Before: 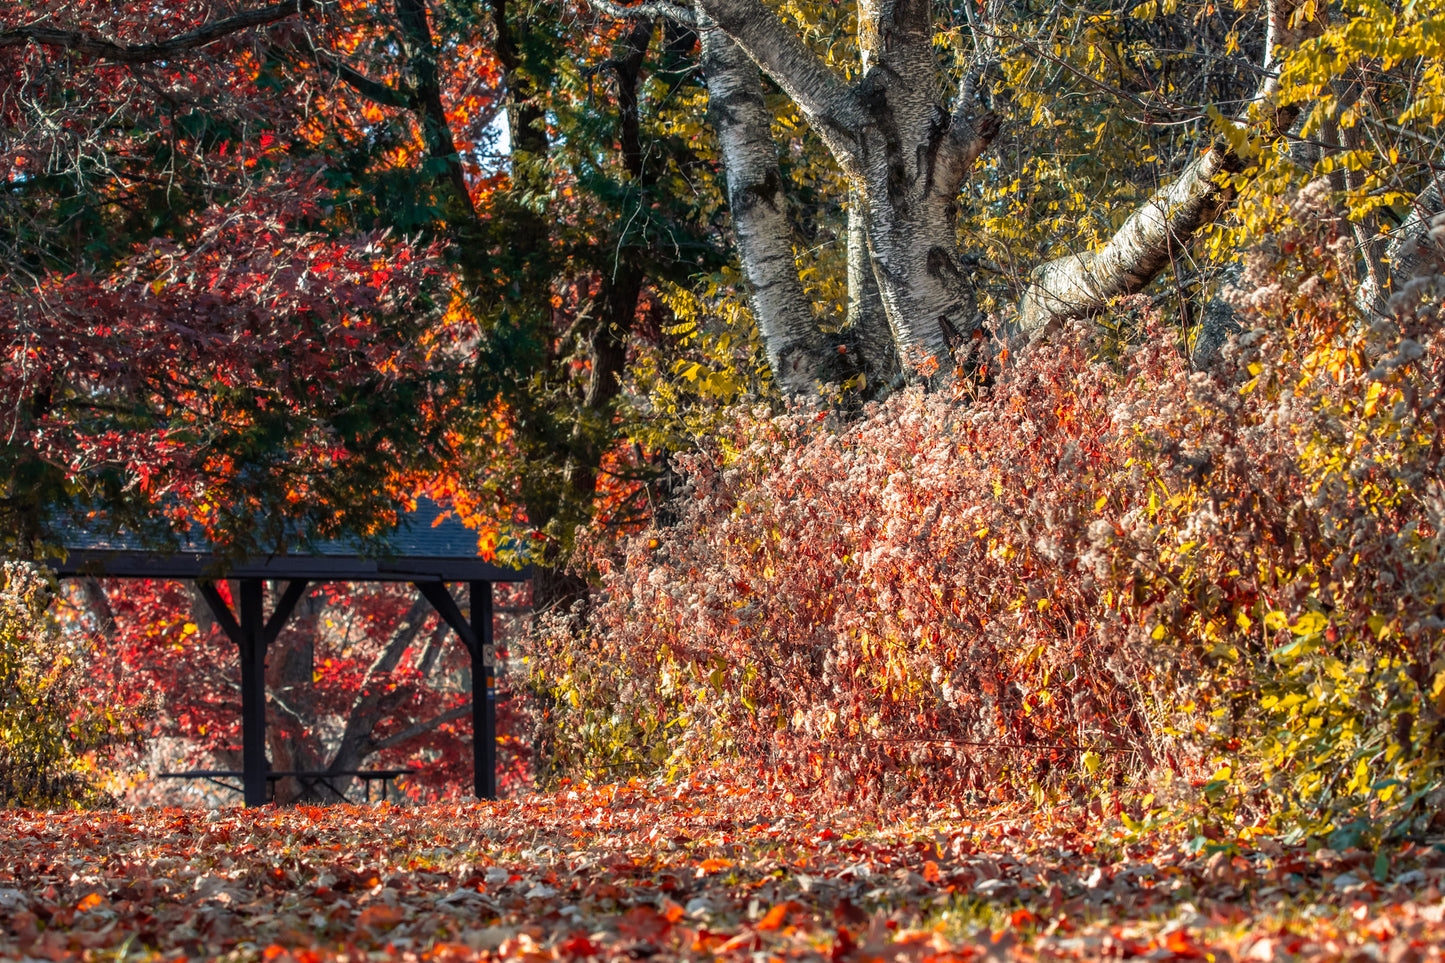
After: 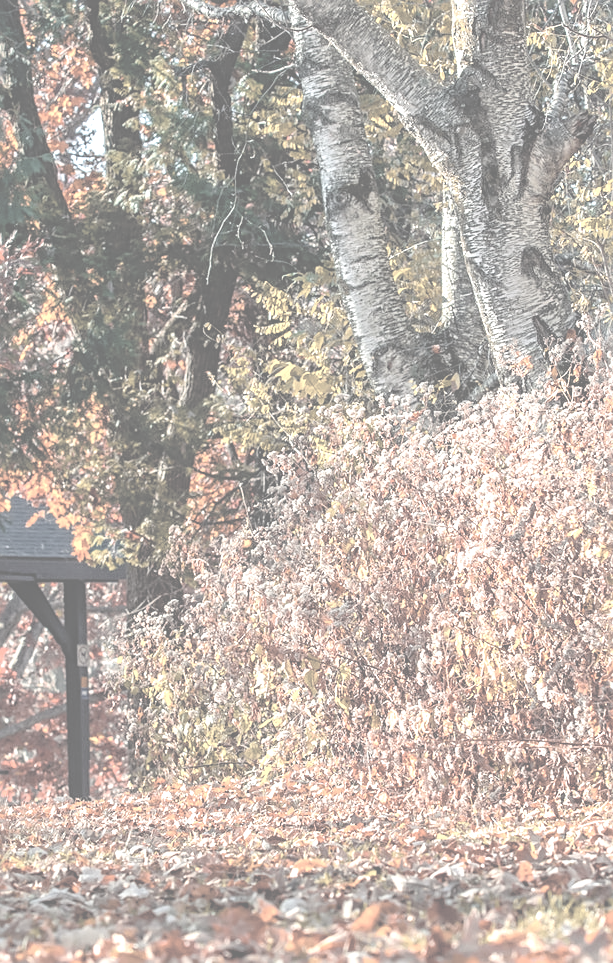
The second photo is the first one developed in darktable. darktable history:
crop: left 28.124%, right 29.391%
contrast brightness saturation: contrast -0.321, brightness 0.759, saturation -0.787
exposure: exposure -0.048 EV, compensate highlight preservation false
color balance rgb: perceptual saturation grading › global saturation 20%, perceptual saturation grading › highlights -25.186%, perceptual saturation grading › shadows 24.463%, perceptual brilliance grading › highlights 46.895%, perceptual brilliance grading › mid-tones 21.793%, perceptual brilliance grading › shadows -6.754%, contrast 4.937%
sharpen: on, module defaults
